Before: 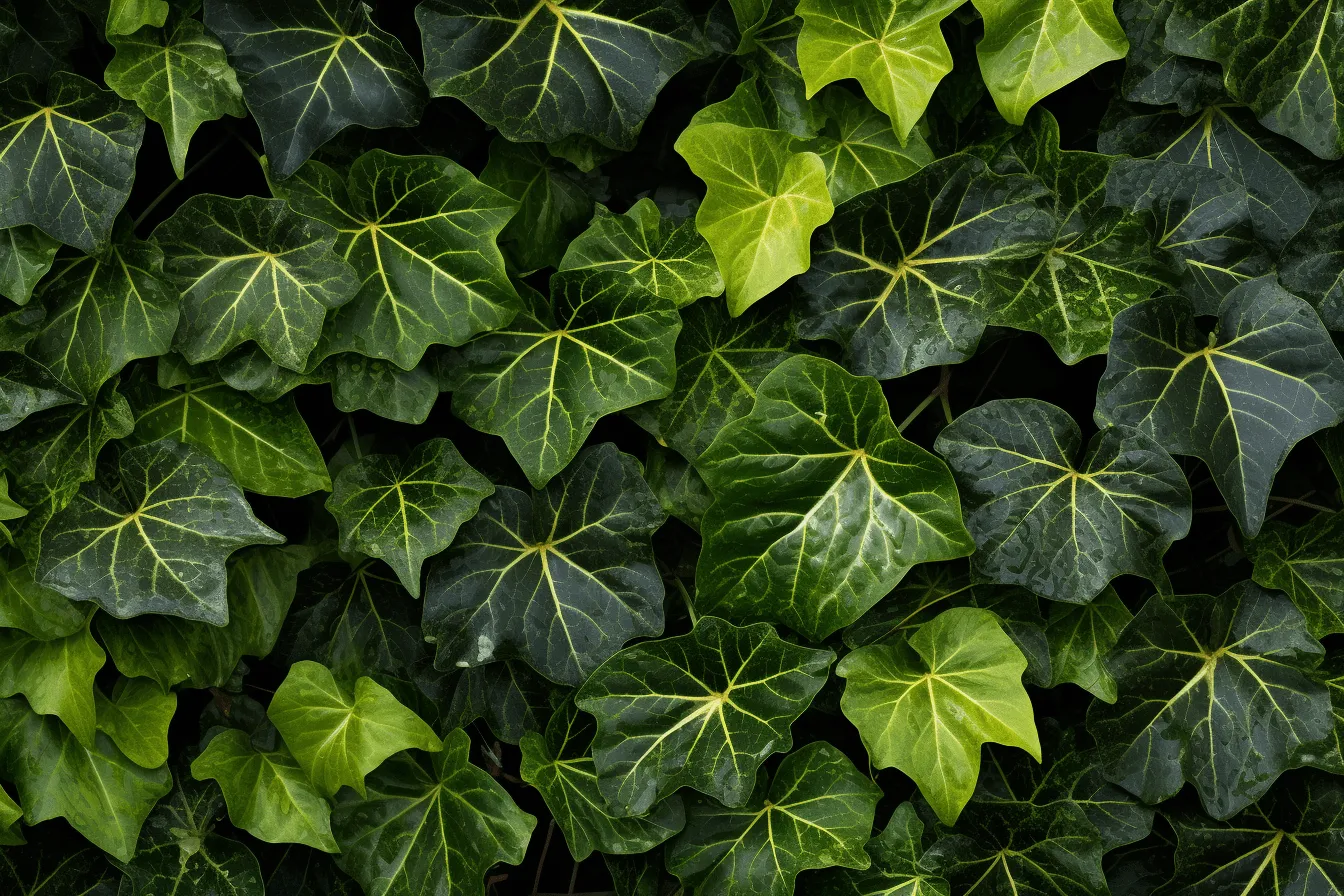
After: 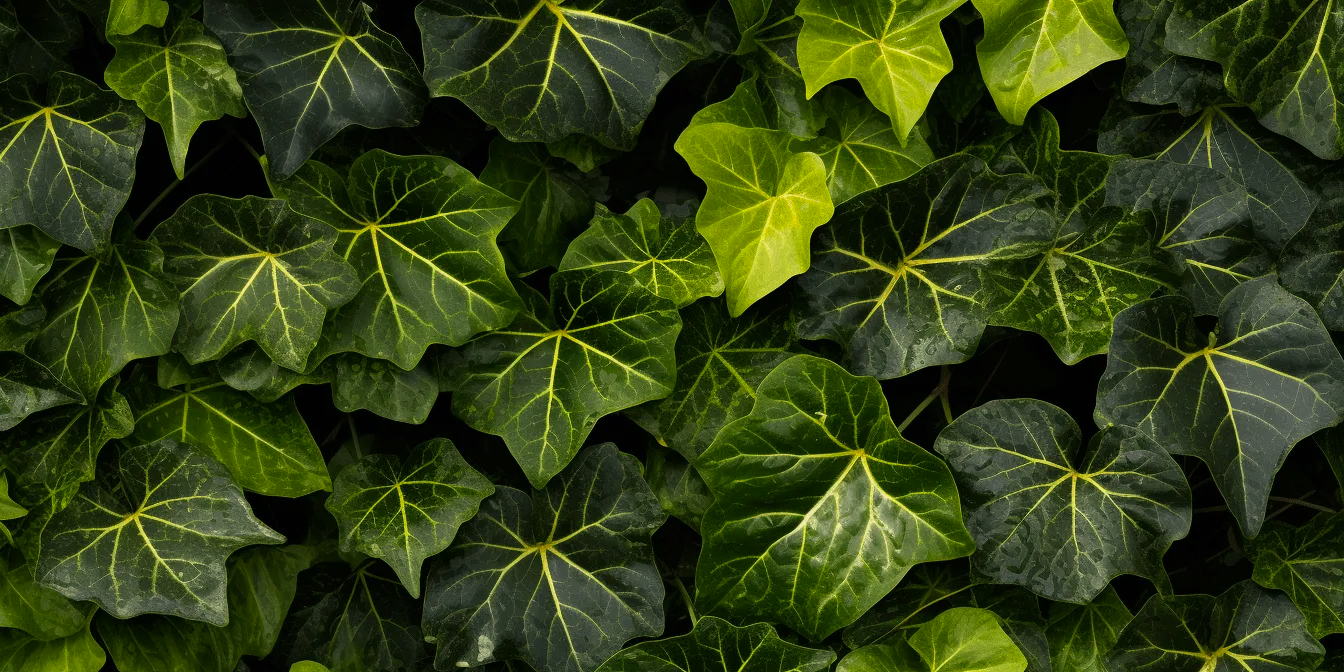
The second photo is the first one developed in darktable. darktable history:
base curve: curves: ch0 [(0, 0) (0.303, 0.277) (1, 1)]
color correction: highlights a* 1.39, highlights b* 17.83
crop: bottom 24.988%
